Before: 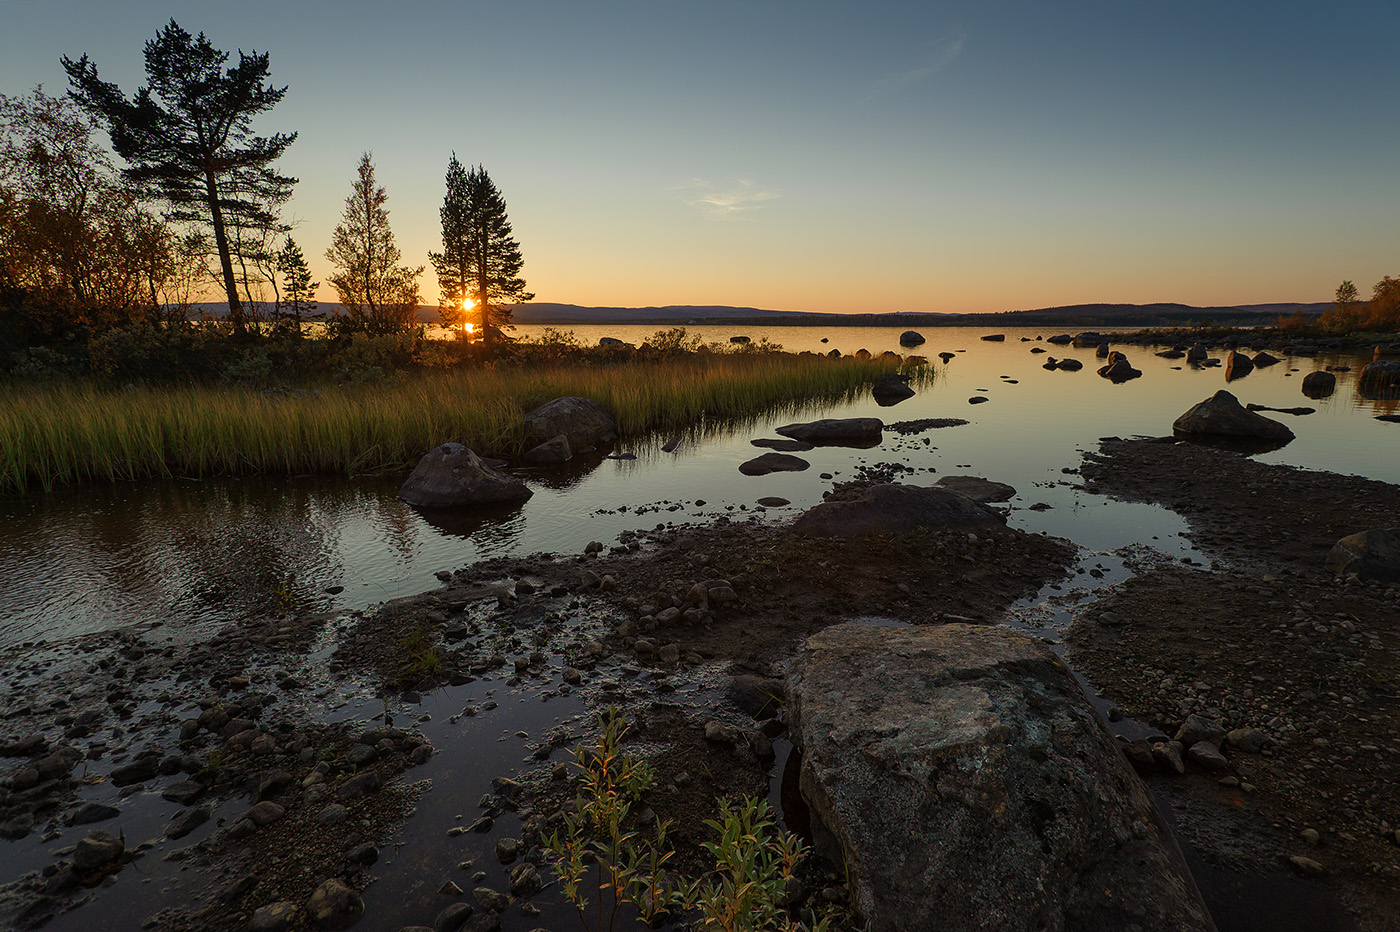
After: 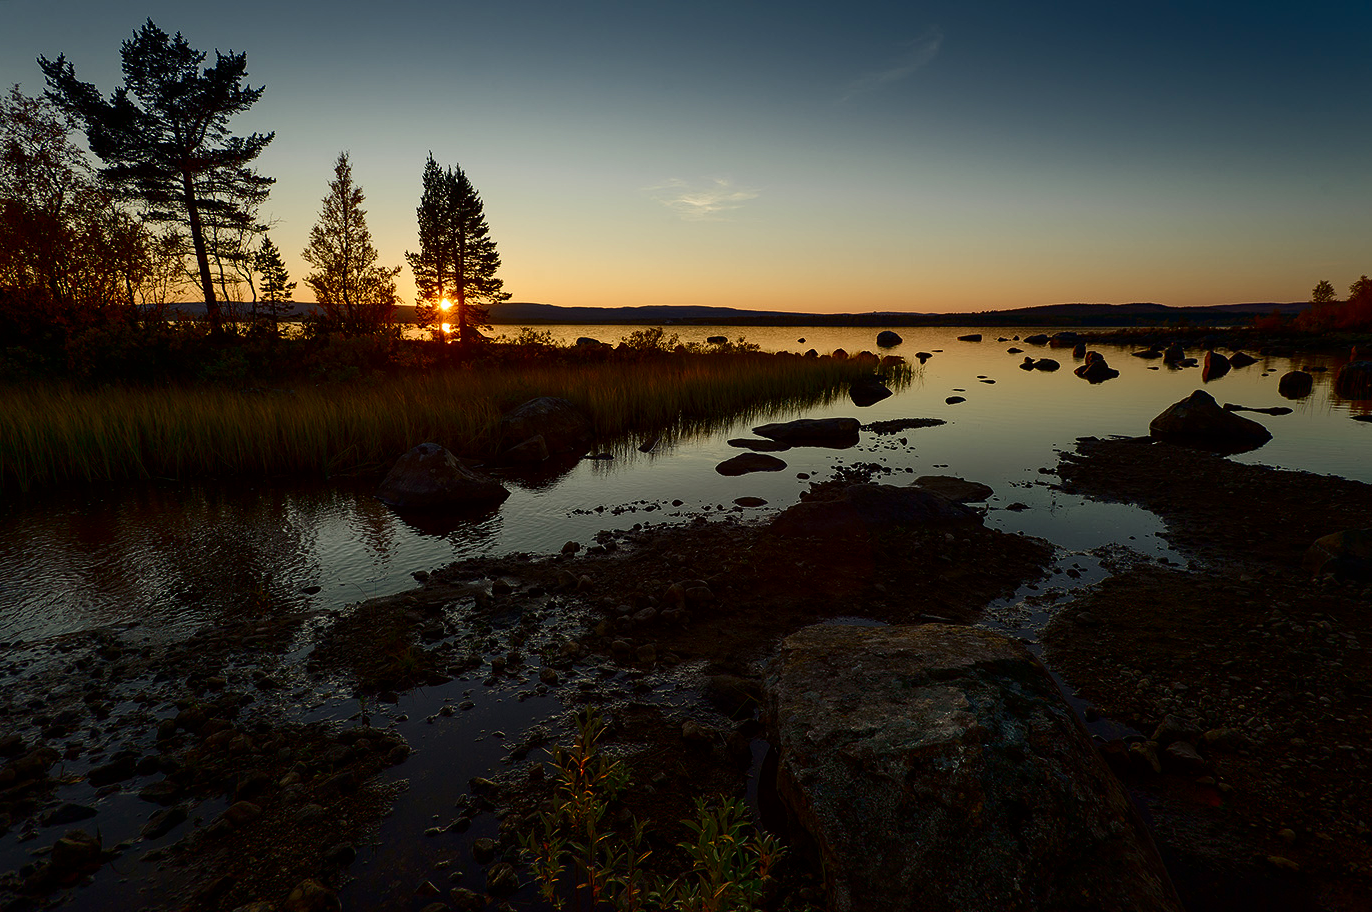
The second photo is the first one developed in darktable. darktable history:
contrast brightness saturation: contrast 0.195, brightness -0.241, saturation 0.112
crop: left 1.686%, right 0.284%, bottom 2.079%
